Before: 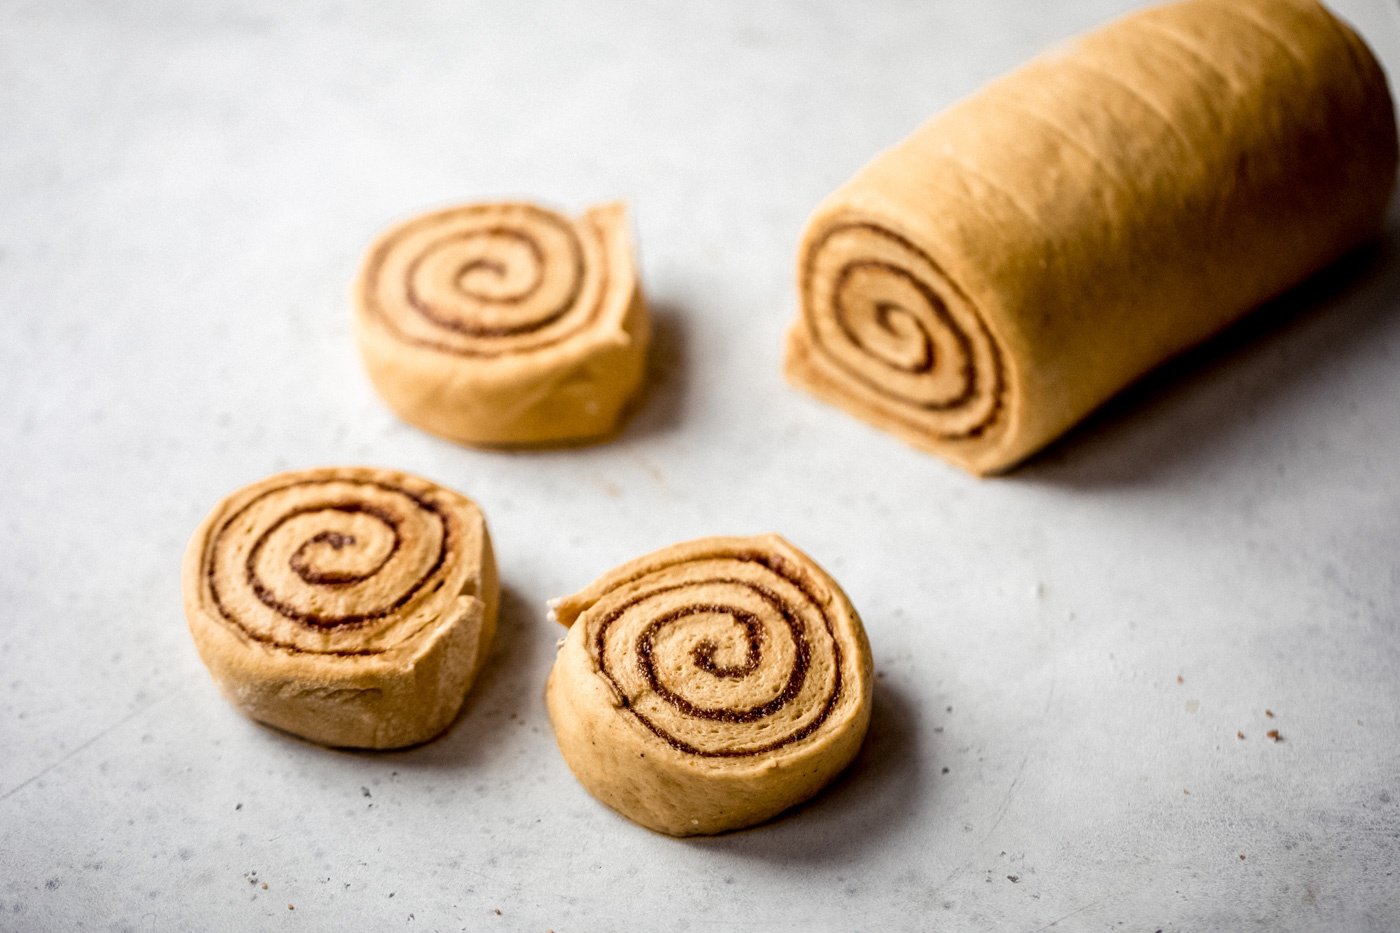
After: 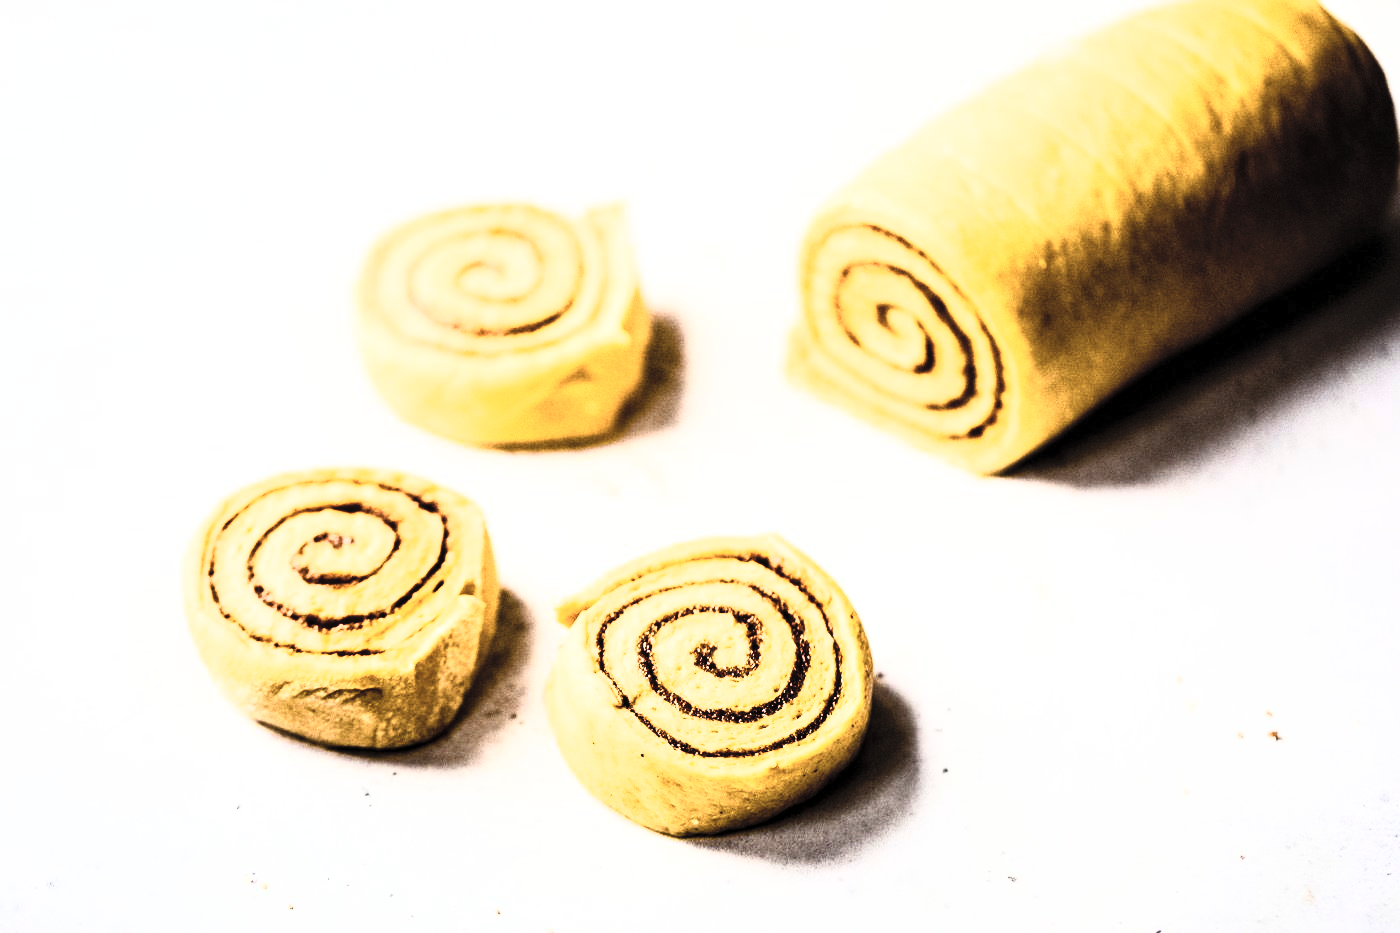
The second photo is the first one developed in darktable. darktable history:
rgb curve: curves: ch0 [(0, 0) (0.21, 0.15) (0.24, 0.21) (0.5, 0.75) (0.75, 0.96) (0.89, 0.99) (1, 1)]; ch1 [(0, 0.02) (0.21, 0.13) (0.25, 0.2) (0.5, 0.67) (0.75, 0.9) (0.89, 0.97) (1, 1)]; ch2 [(0, 0.02) (0.21, 0.13) (0.25, 0.2) (0.5, 0.67) (0.75, 0.9) (0.89, 0.97) (1, 1)], compensate middle gray true
local contrast: mode bilateral grid, contrast 28, coarseness 16, detail 115%, midtone range 0.2
contrast brightness saturation: contrast 0.43, brightness 0.56, saturation -0.19
color balance rgb: perceptual saturation grading › global saturation 20%, perceptual saturation grading › highlights -25%, perceptual saturation grading › shadows 50%
